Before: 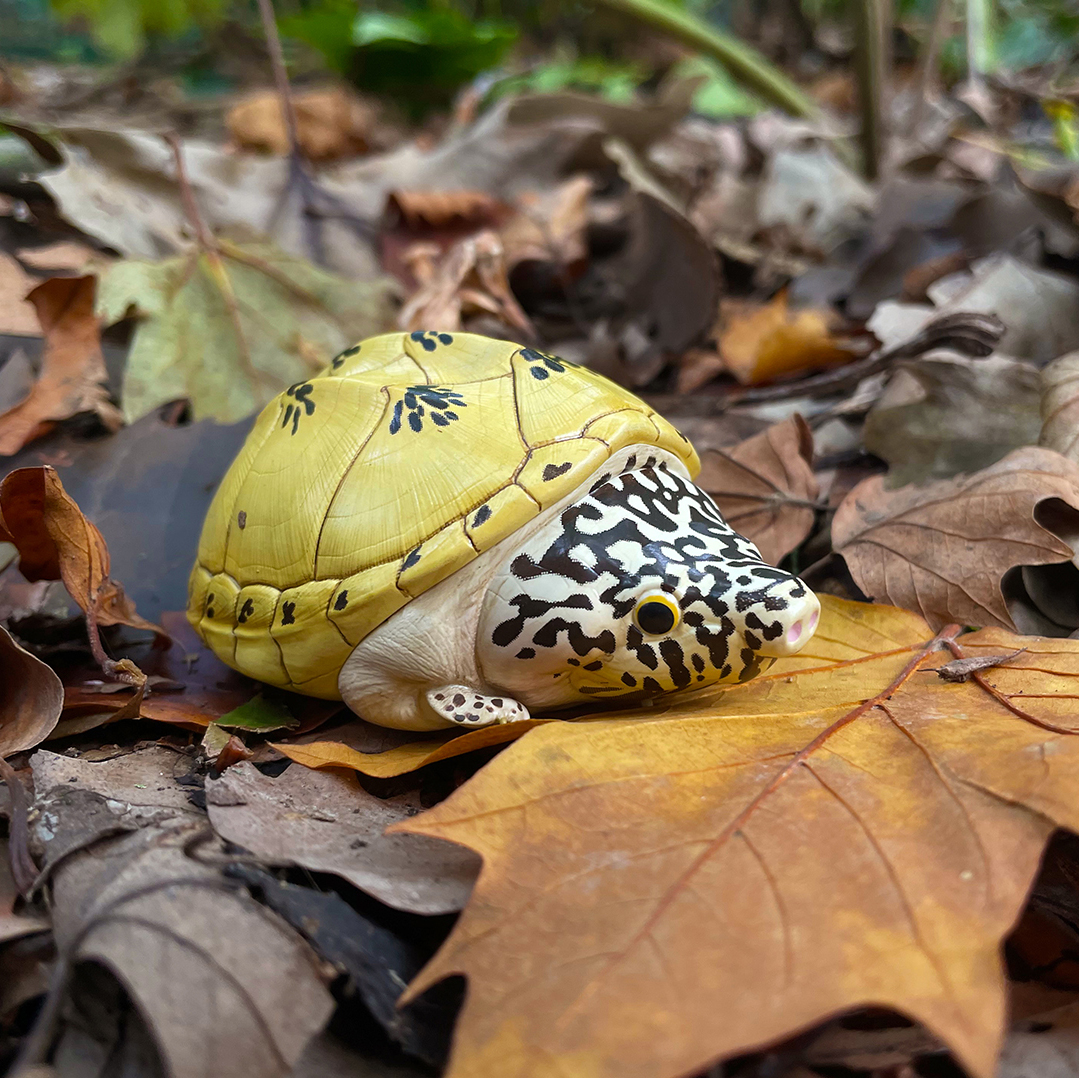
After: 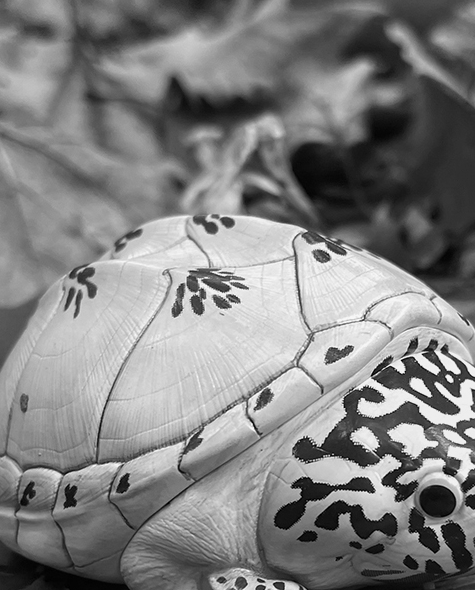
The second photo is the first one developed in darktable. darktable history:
monochrome: a 30.25, b 92.03
crop: left 20.248%, top 10.86%, right 35.675%, bottom 34.321%
